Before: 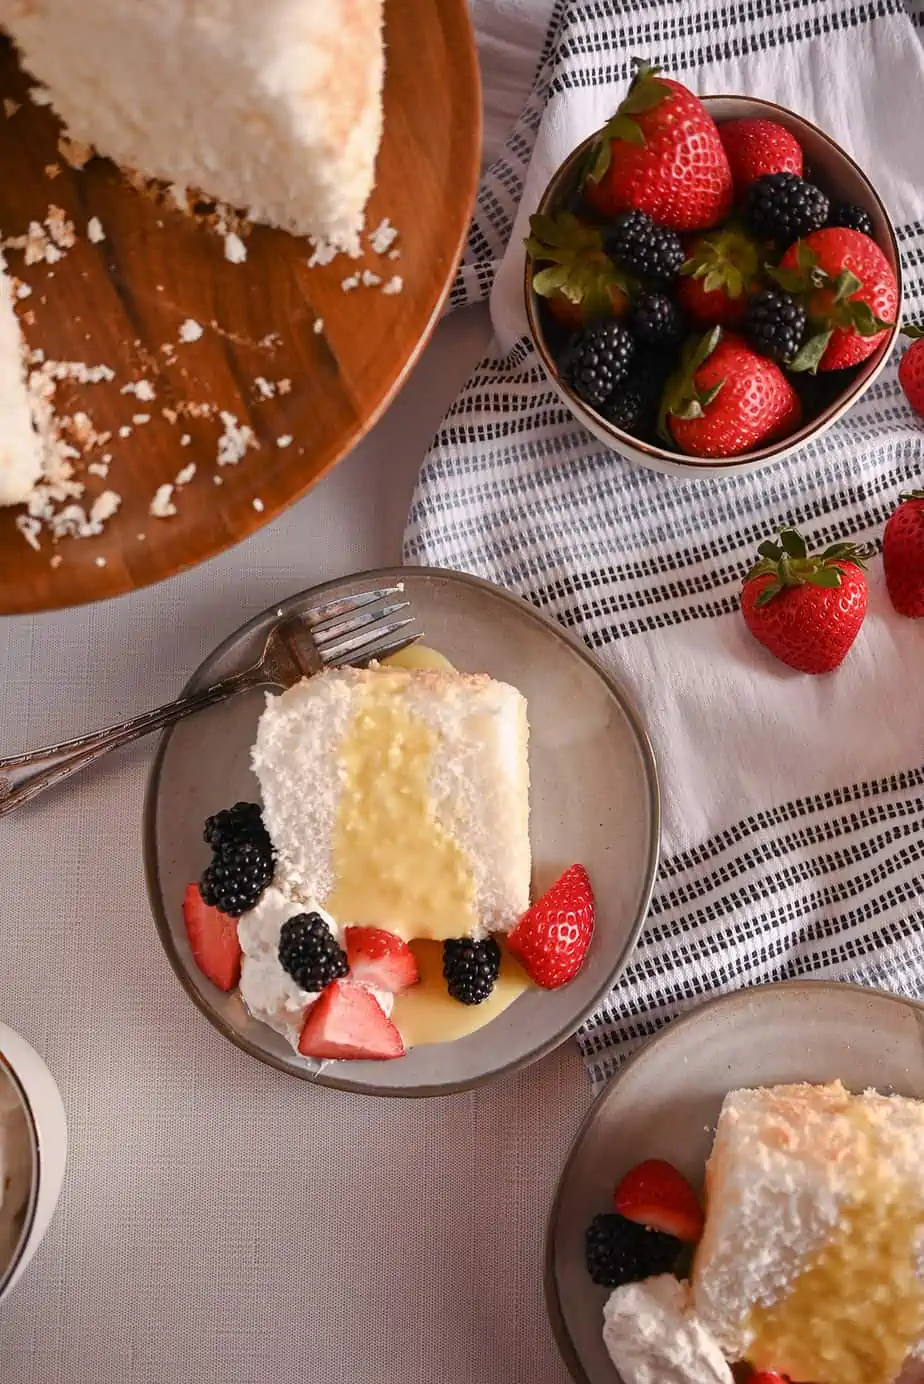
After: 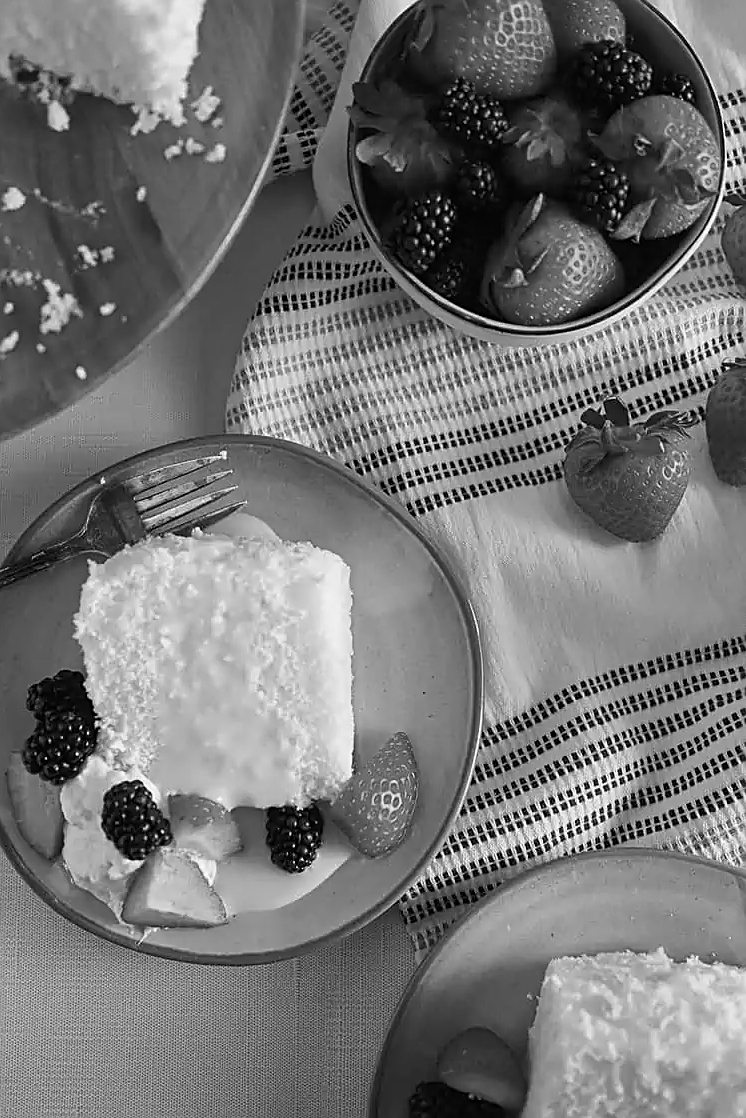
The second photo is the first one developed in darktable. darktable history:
color calibration: illuminant custom, x 0.348, y 0.366, temperature 4940.58 K
color correction: highlights a* -0.482, highlights b* 9.48, shadows a* -9.48, shadows b* 0.803
sharpen: on, module defaults
monochrome: a 26.22, b 42.67, size 0.8
crop: left 19.159%, top 9.58%, bottom 9.58%
color balance: lift [1, 0.998, 1.001, 1.002], gamma [1, 1.02, 1, 0.98], gain [1, 1.02, 1.003, 0.98]
